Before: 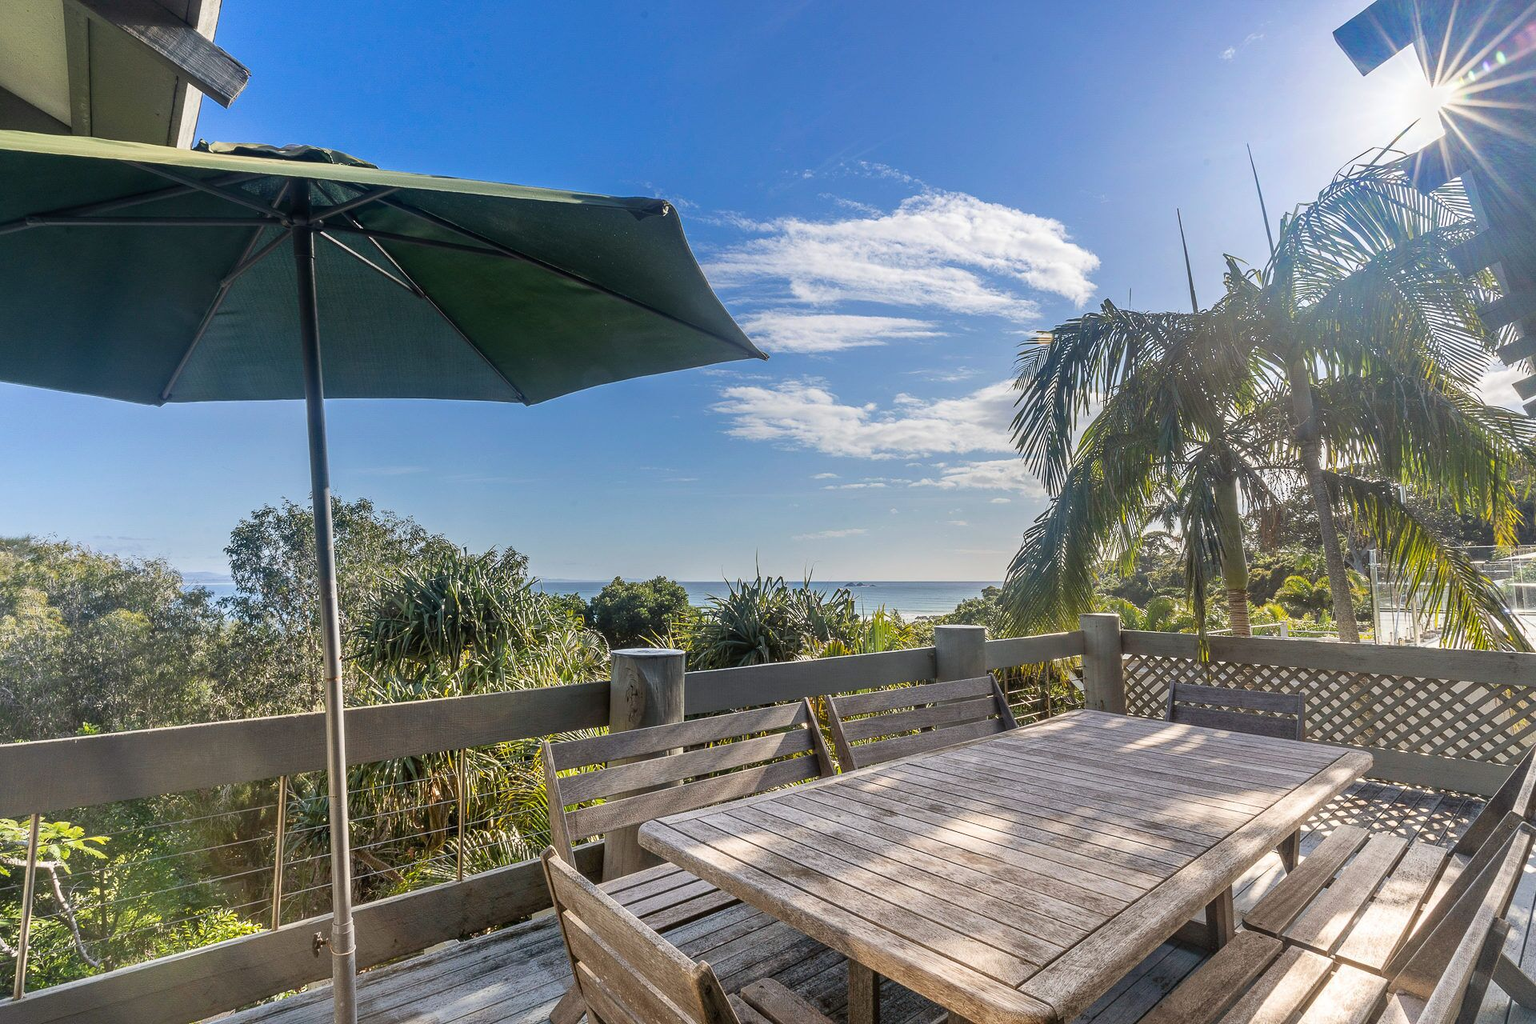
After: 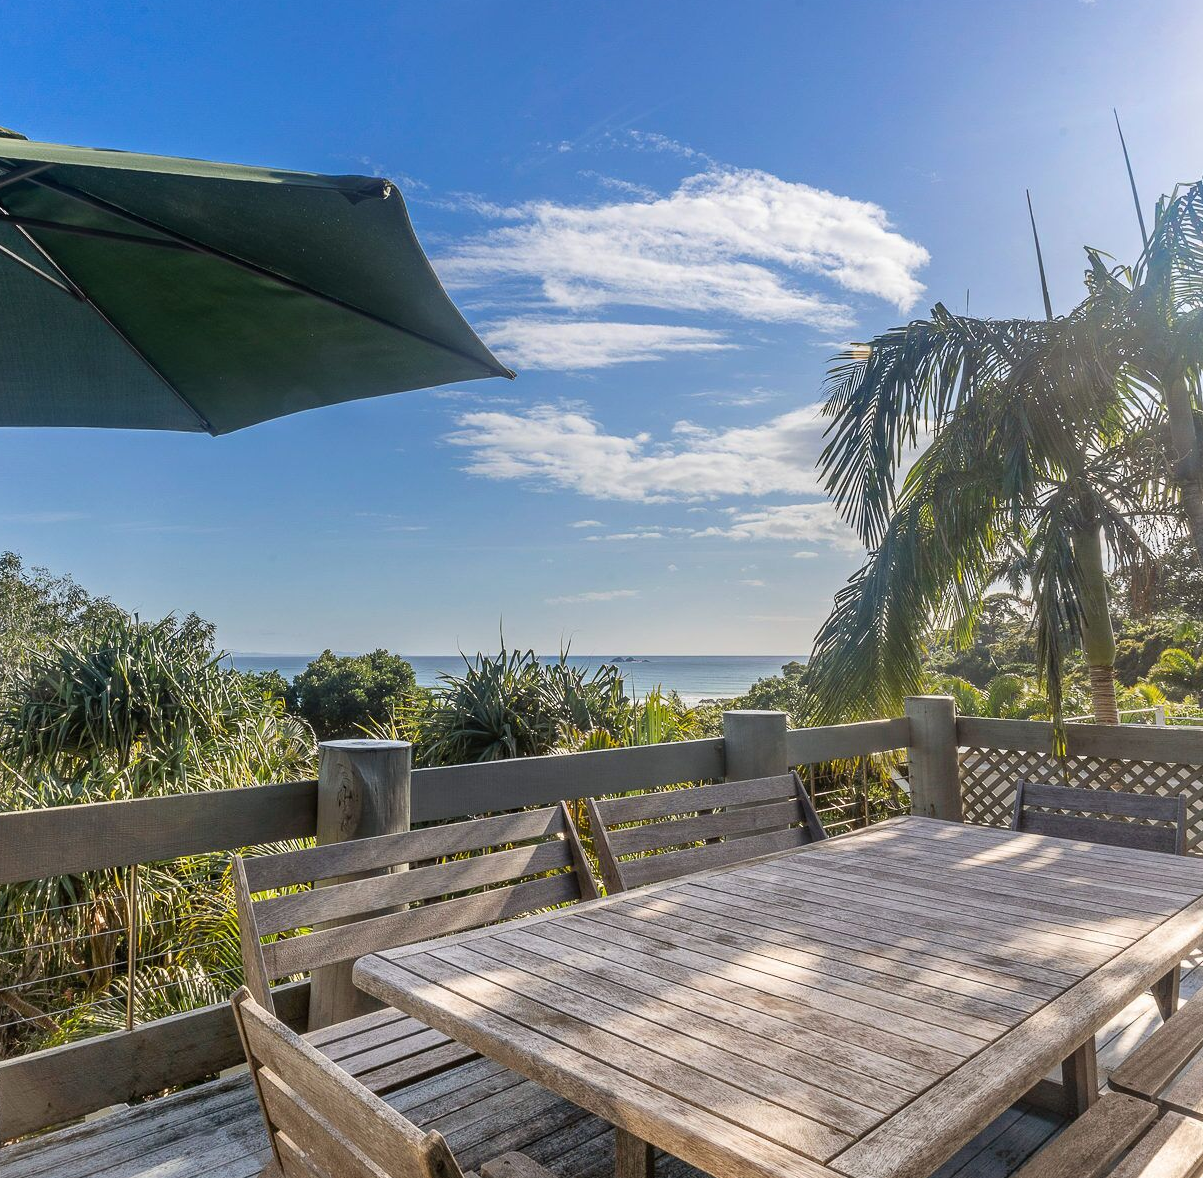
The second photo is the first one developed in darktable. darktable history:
crop and rotate: left 23.179%, top 5.623%, right 14.142%, bottom 2.341%
